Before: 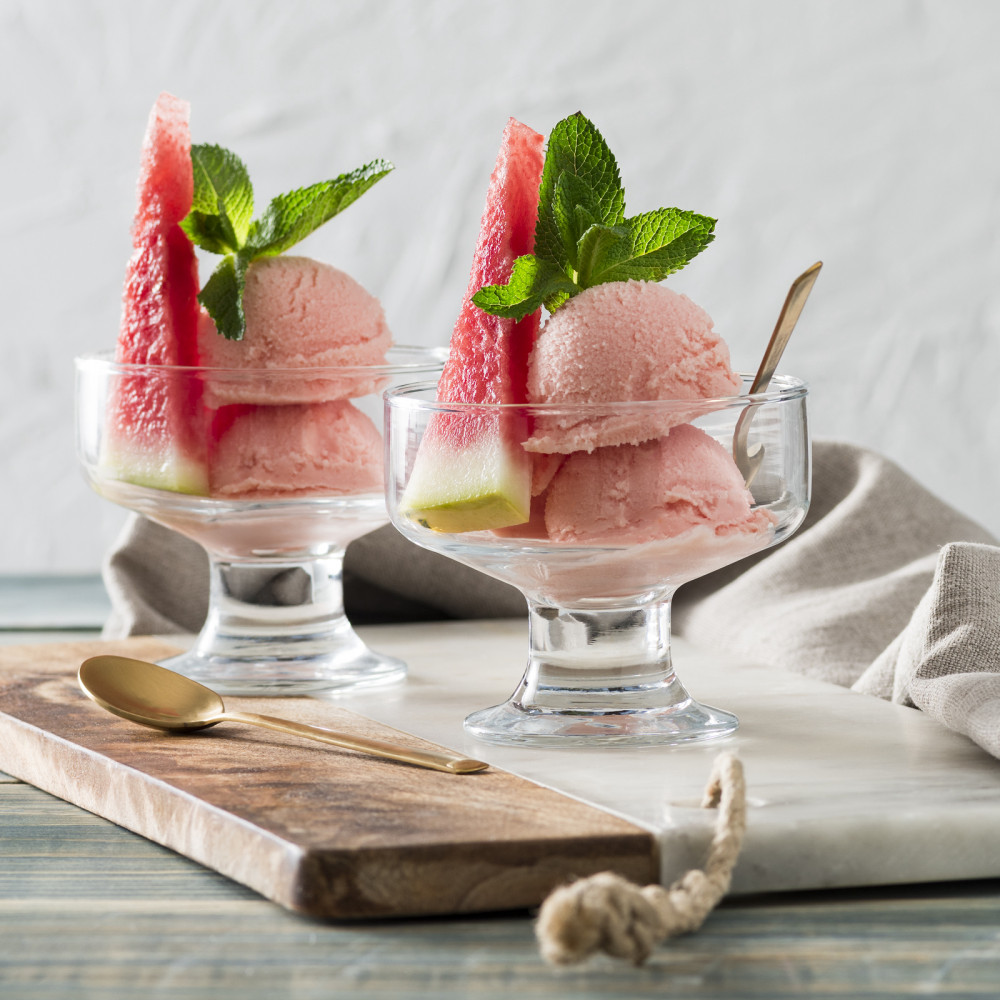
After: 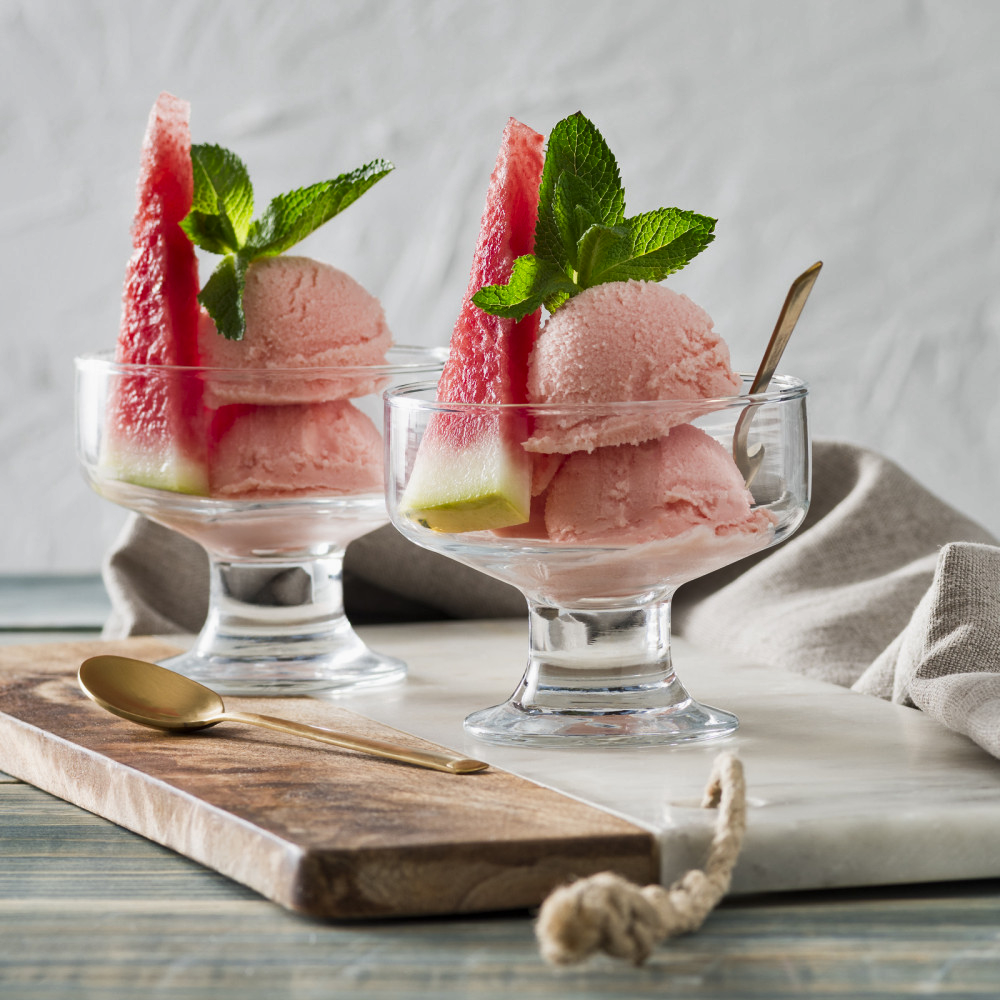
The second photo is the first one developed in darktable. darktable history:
shadows and highlights: shadows 43.71, white point adjustment -1.46, soften with gaussian
white balance: red 1, blue 1
